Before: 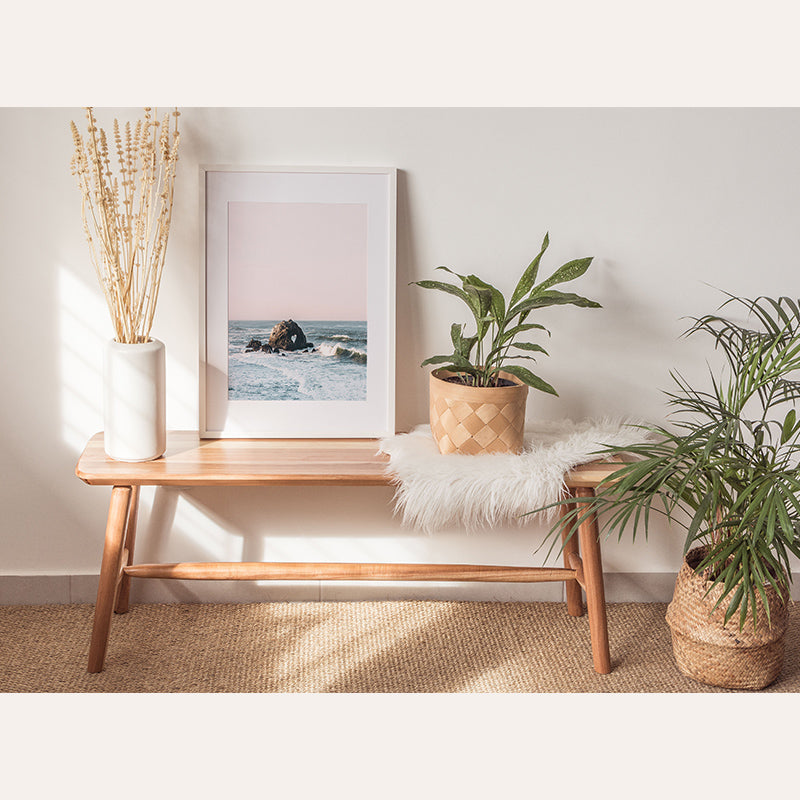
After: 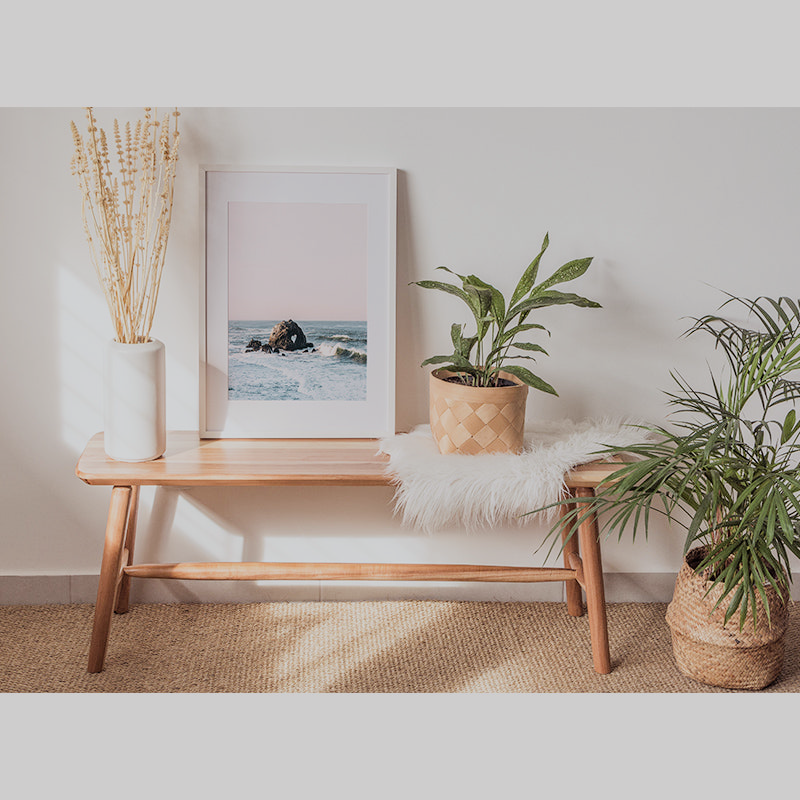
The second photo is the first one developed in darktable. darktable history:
filmic rgb: black relative exposure -7.65 EV, white relative exposure 4.56 EV, hardness 3.61
white balance: red 0.988, blue 1.017
